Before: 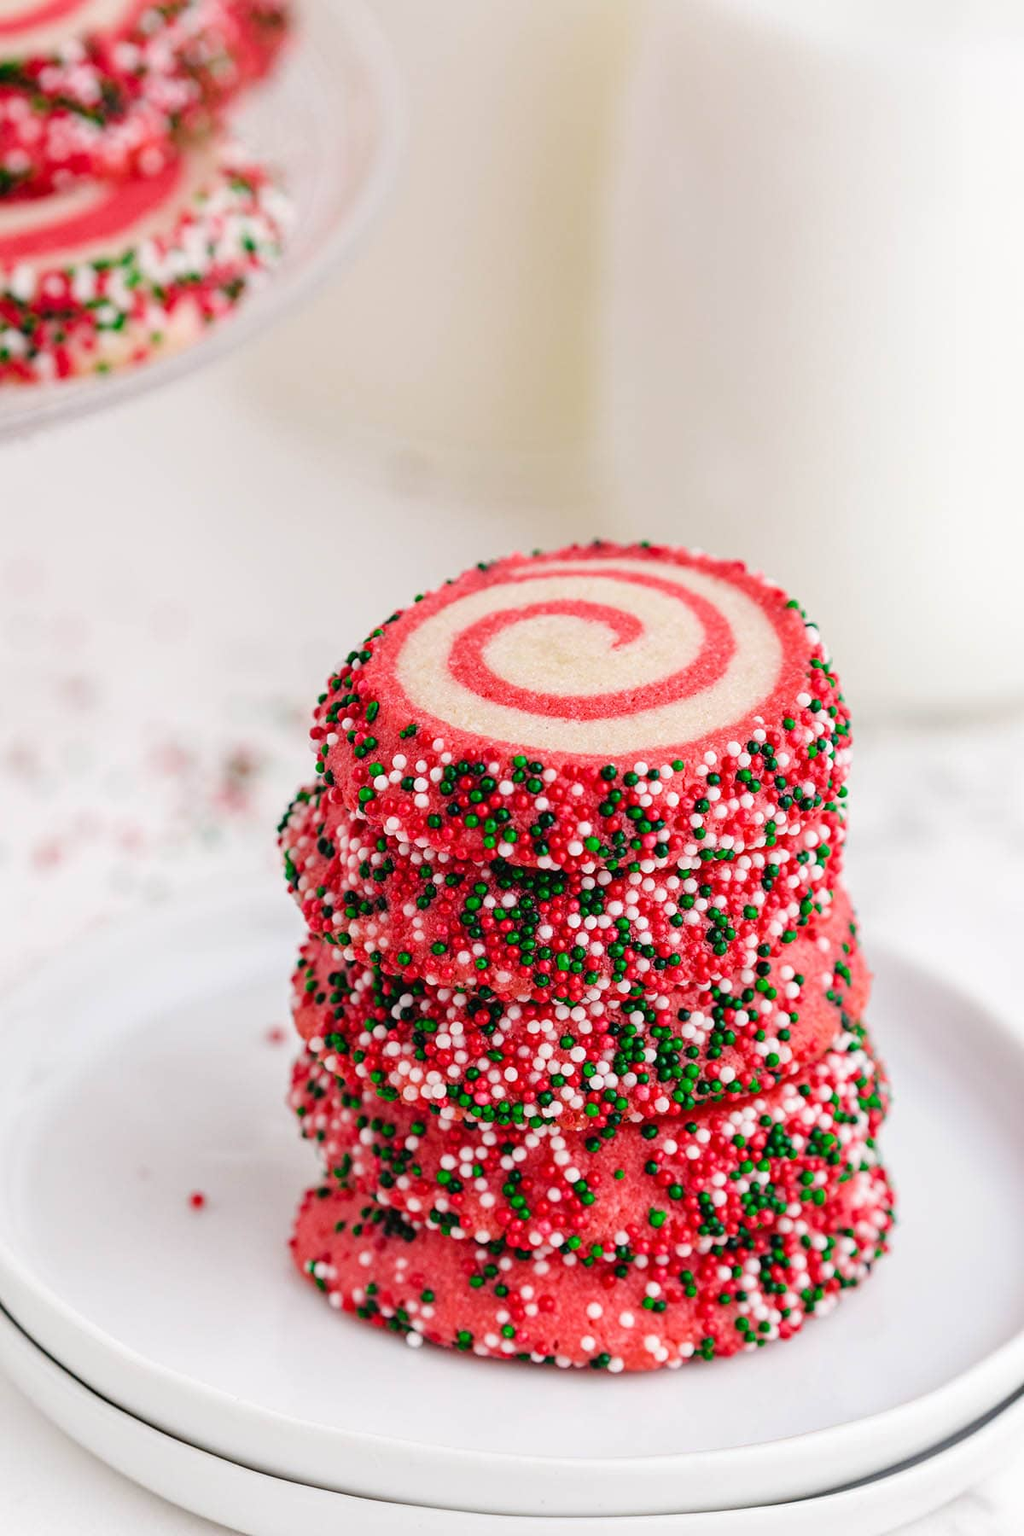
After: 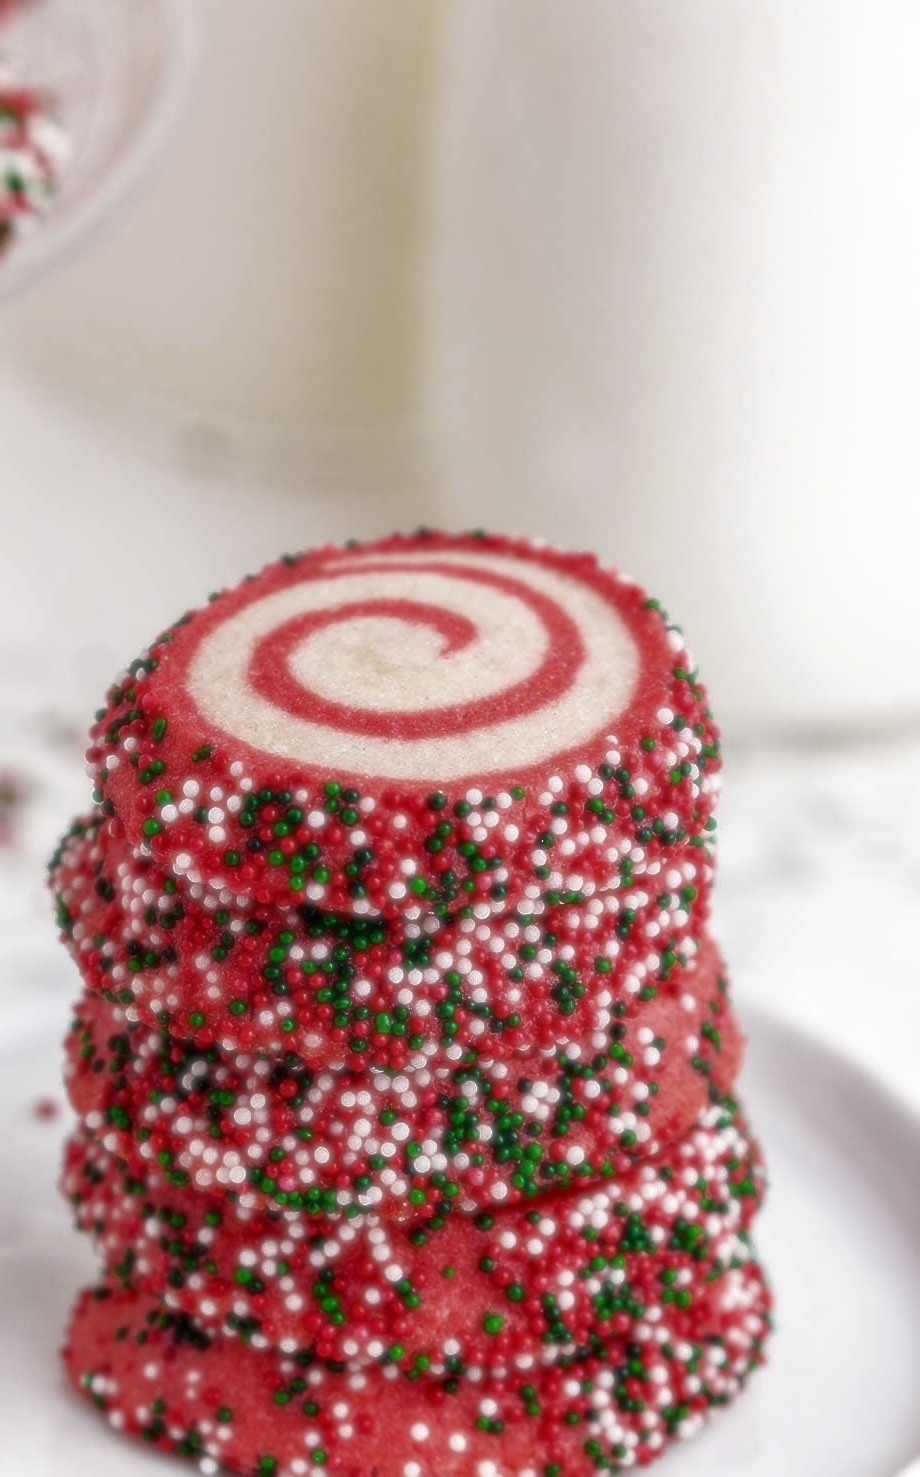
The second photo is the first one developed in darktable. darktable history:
crop: left 23.095%, top 5.827%, bottom 11.854%
local contrast: highlights 100%, shadows 100%, detail 120%, midtone range 0.2
sharpen: on, module defaults
rgb curve: curves: ch0 [(0, 0) (0.415, 0.237) (1, 1)]
soften: size 8.67%, mix 49%
